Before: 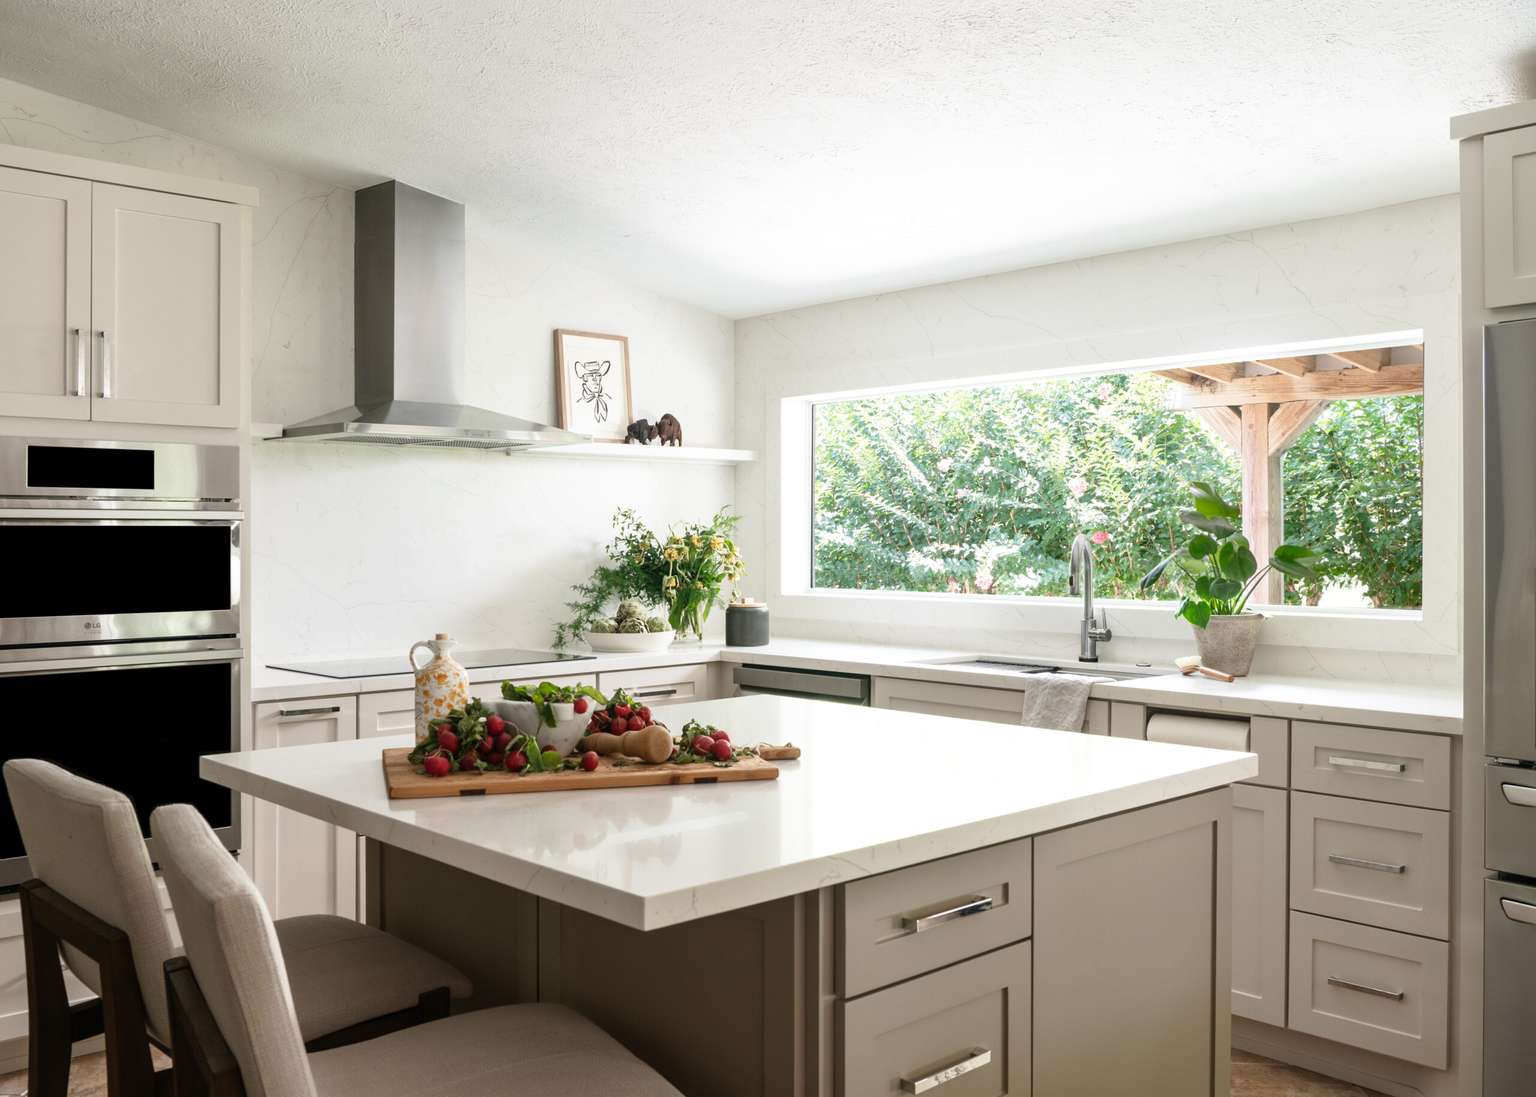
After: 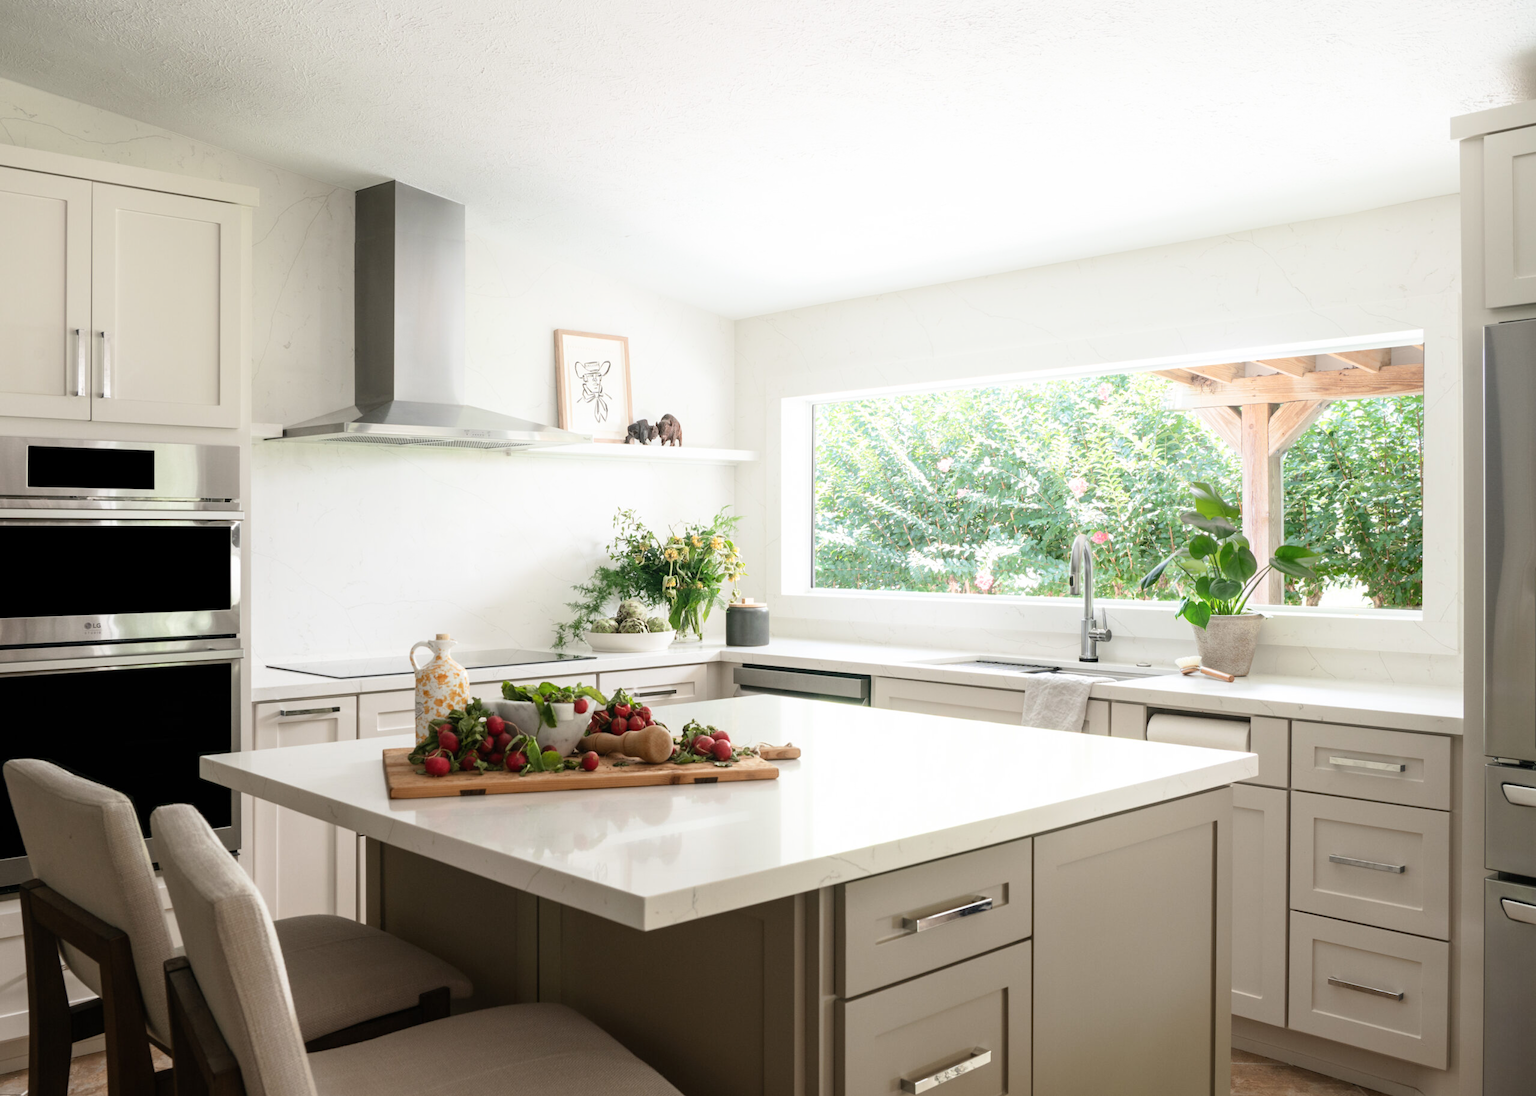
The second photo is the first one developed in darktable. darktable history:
shadows and highlights: shadows -22.55, highlights 44.6, soften with gaussian
